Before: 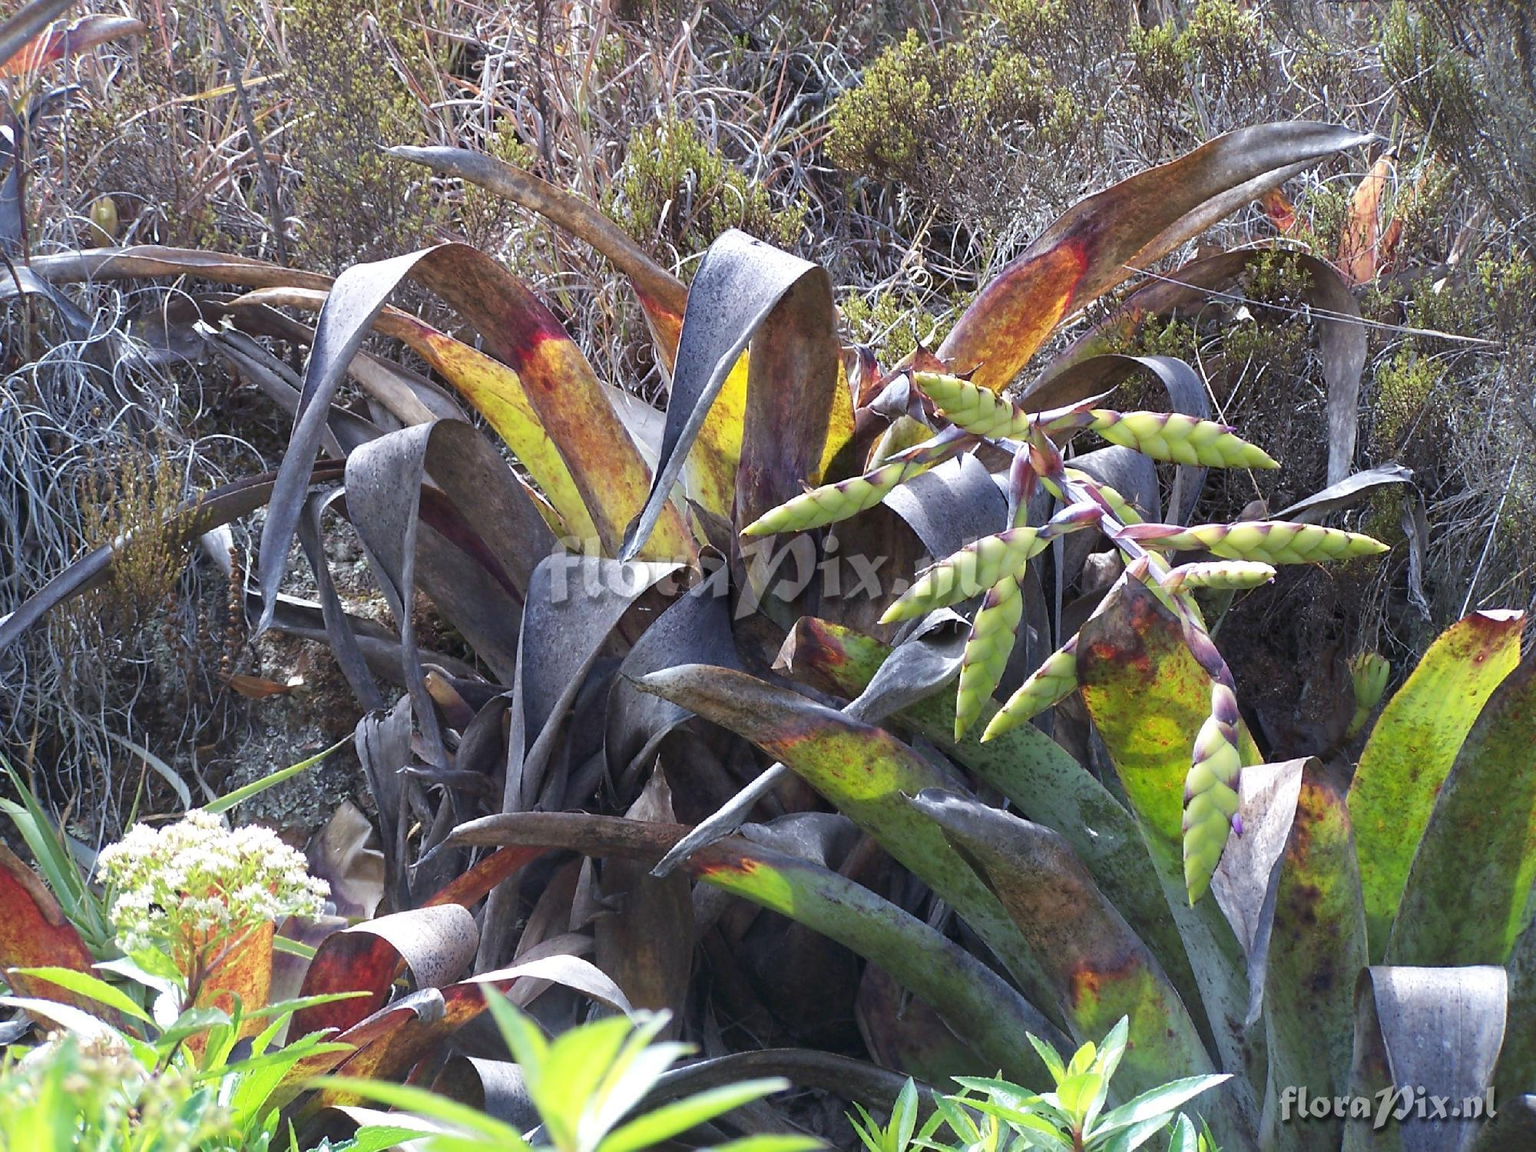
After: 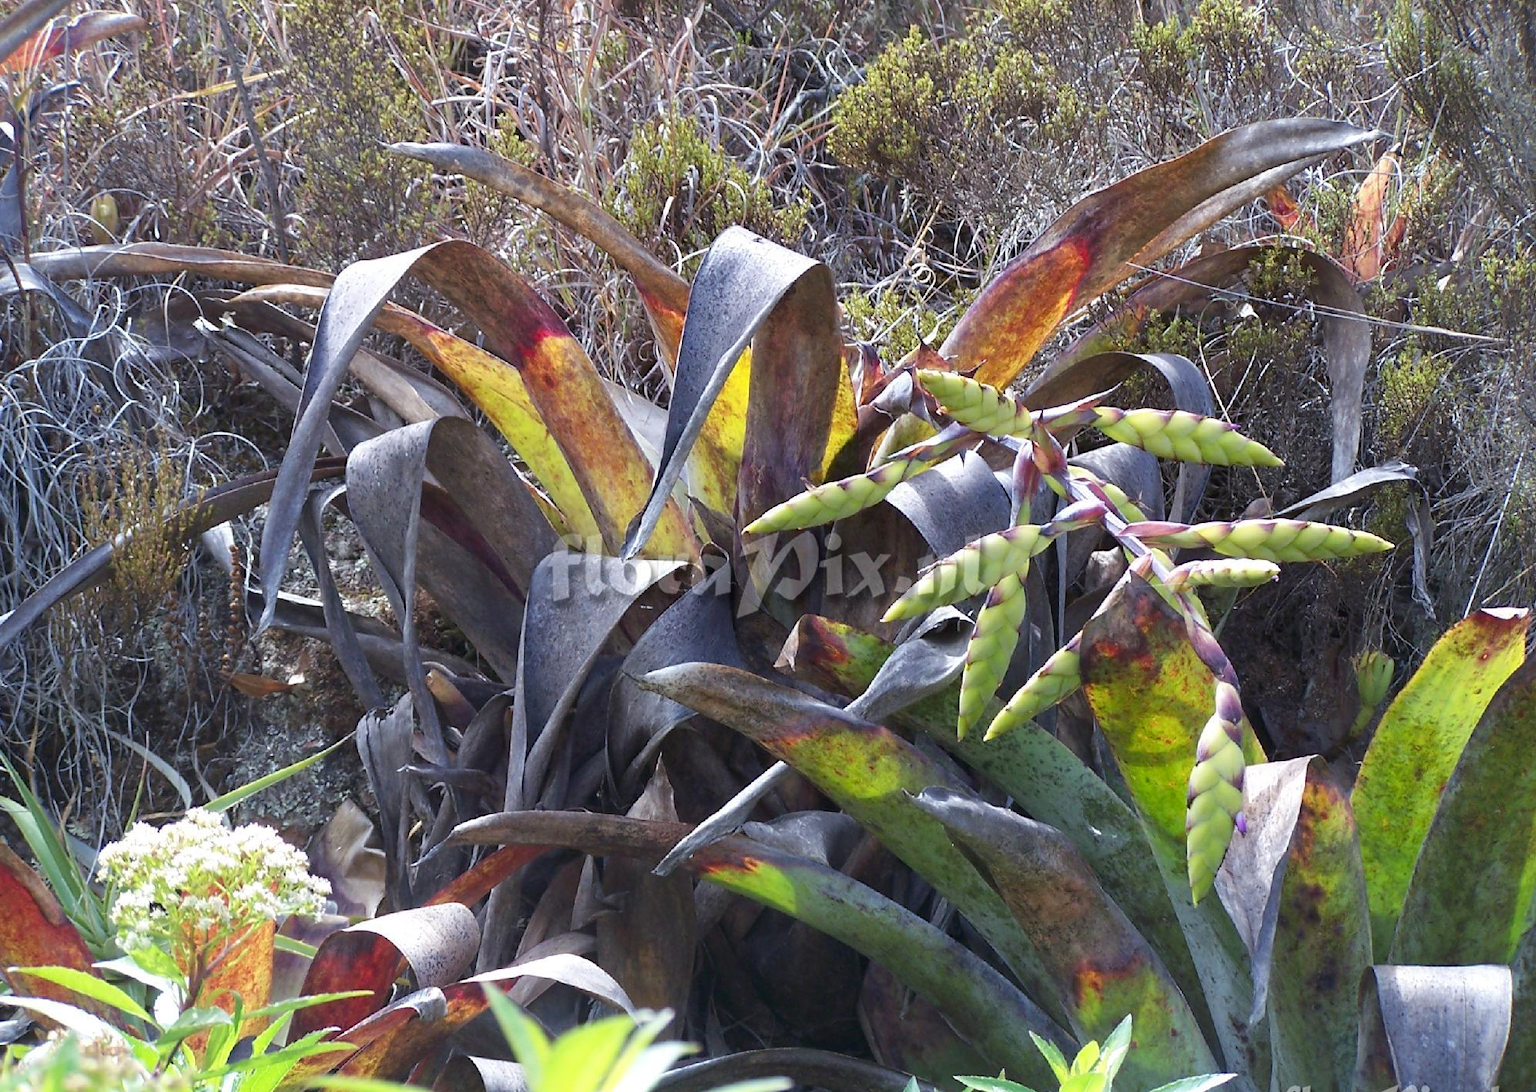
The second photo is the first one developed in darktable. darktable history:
color balance rgb: perceptual saturation grading › global saturation 1.084%, perceptual saturation grading › highlights -2.047%, perceptual saturation grading › mid-tones 3.38%, perceptual saturation grading › shadows 8.434%, global vibrance 2.819%
crop: top 0.359%, right 0.256%, bottom 5.05%
